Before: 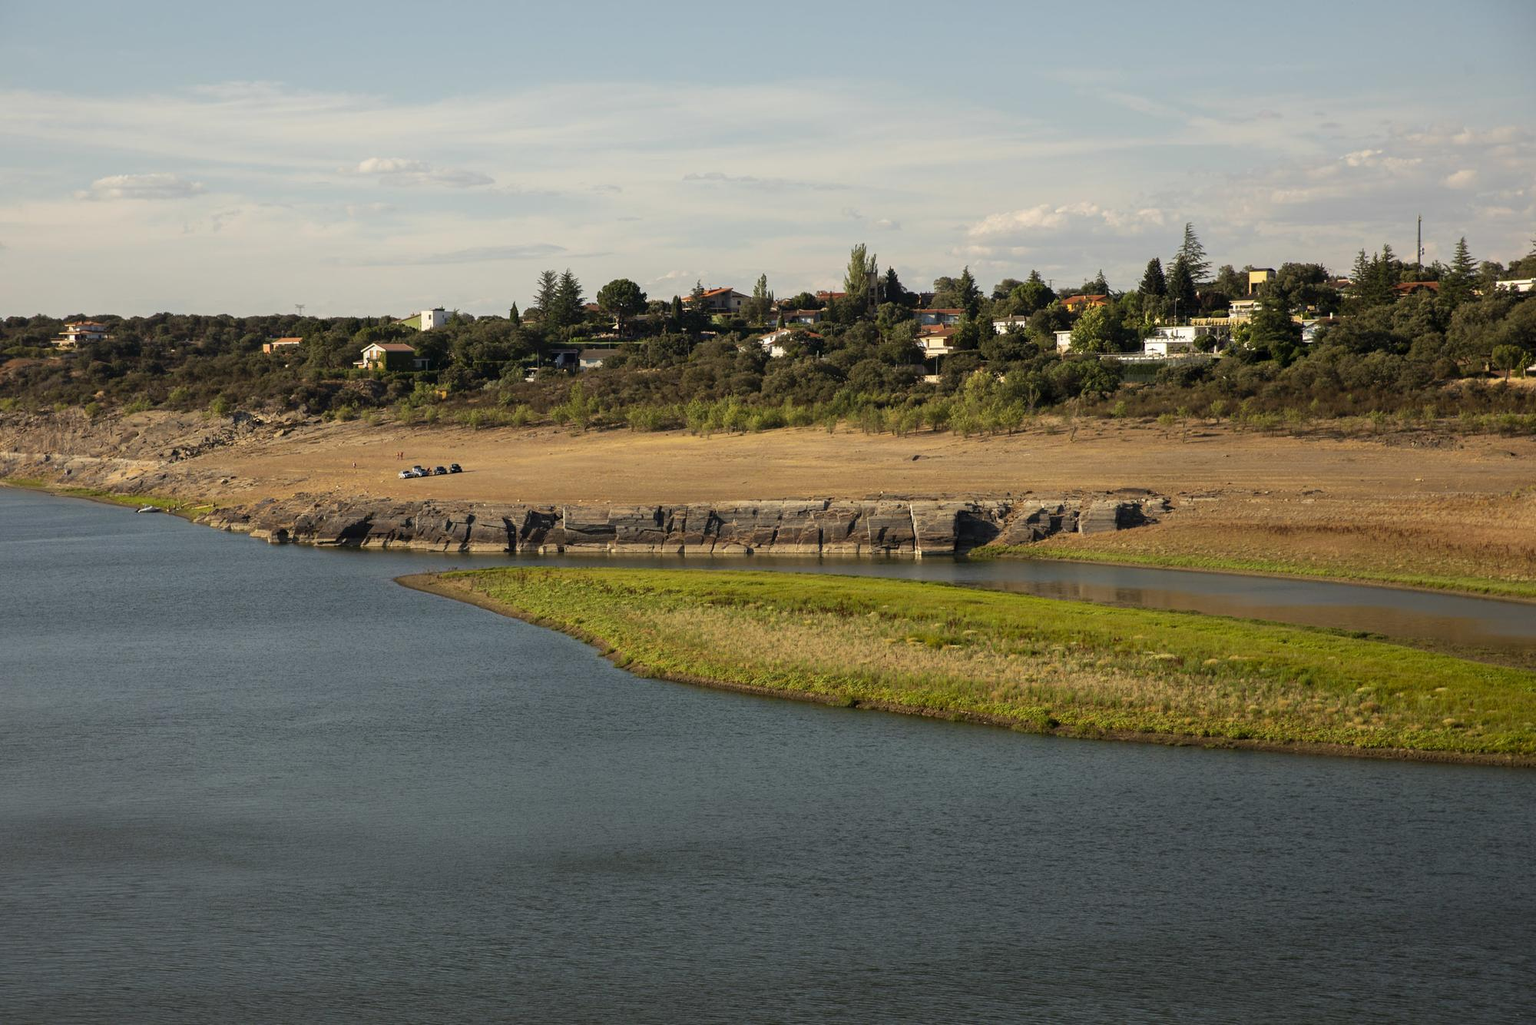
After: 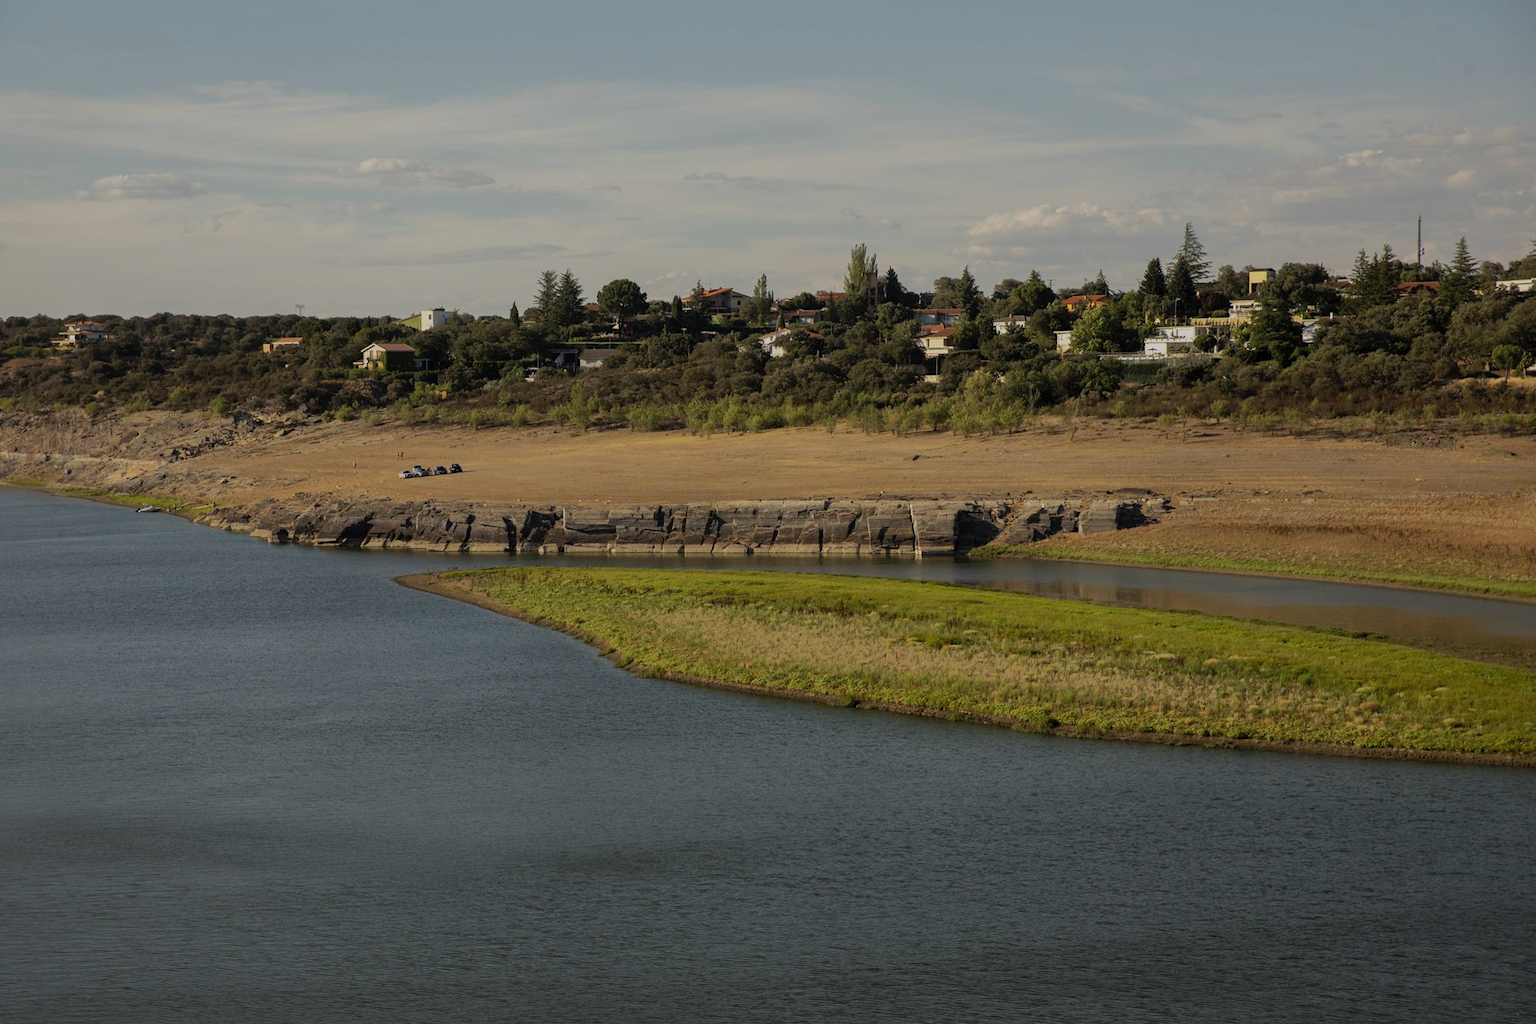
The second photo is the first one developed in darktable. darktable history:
shadows and highlights: on, module defaults
tone equalizer: -8 EV -0.397 EV, -7 EV -0.428 EV, -6 EV -0.314 EV, -5 EV -0.226 EV, -3 EV 0.249 EV, -2 EV 0.344 EV, -1 EV 0.405 EV, +0 EV 0.387 EV
exposure: exposure -0.97 EV, compensate highlight preservation false
